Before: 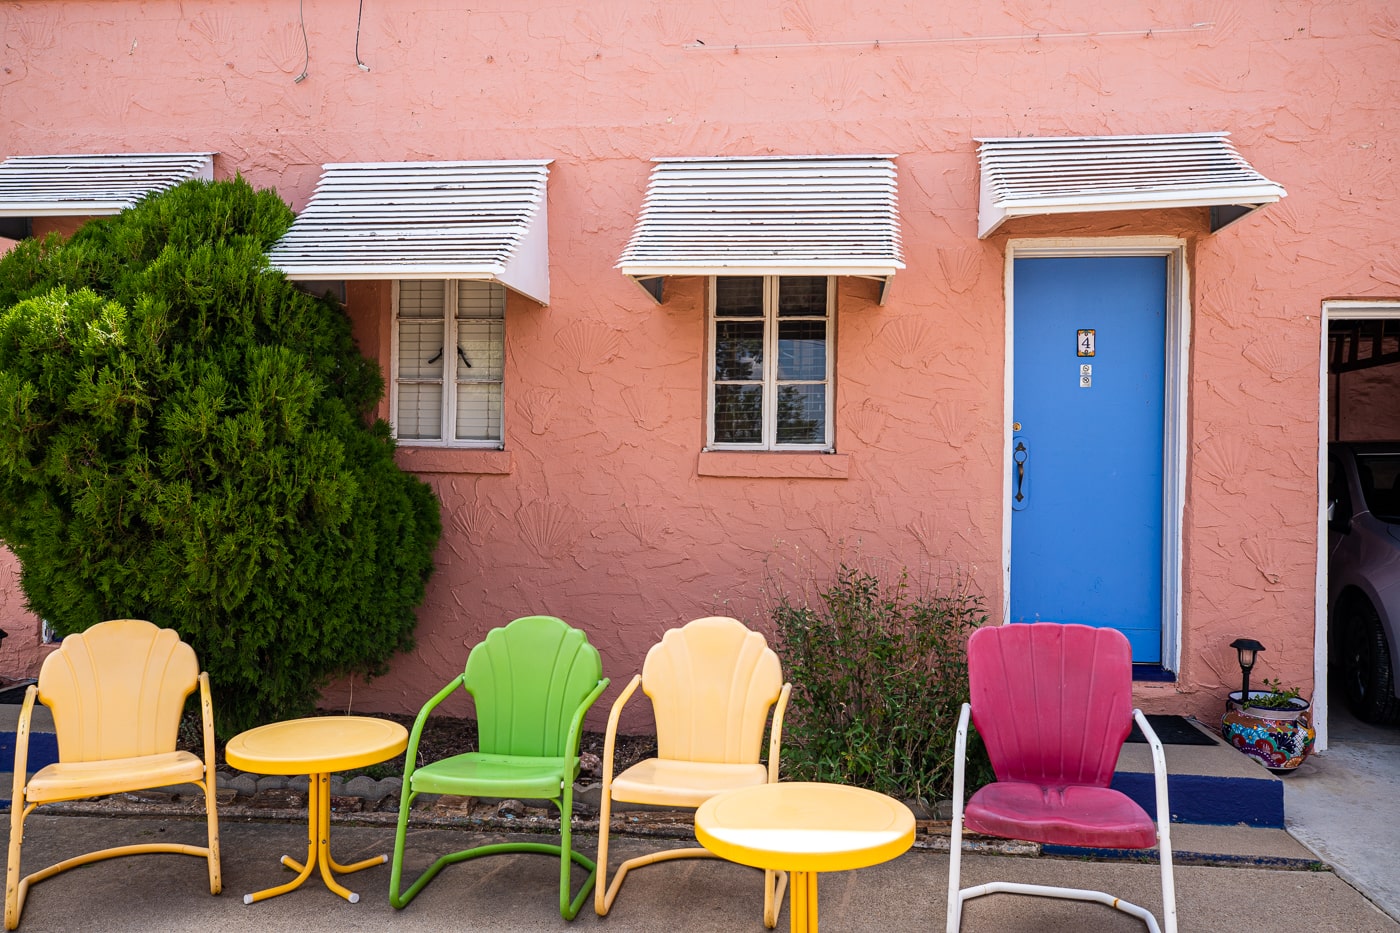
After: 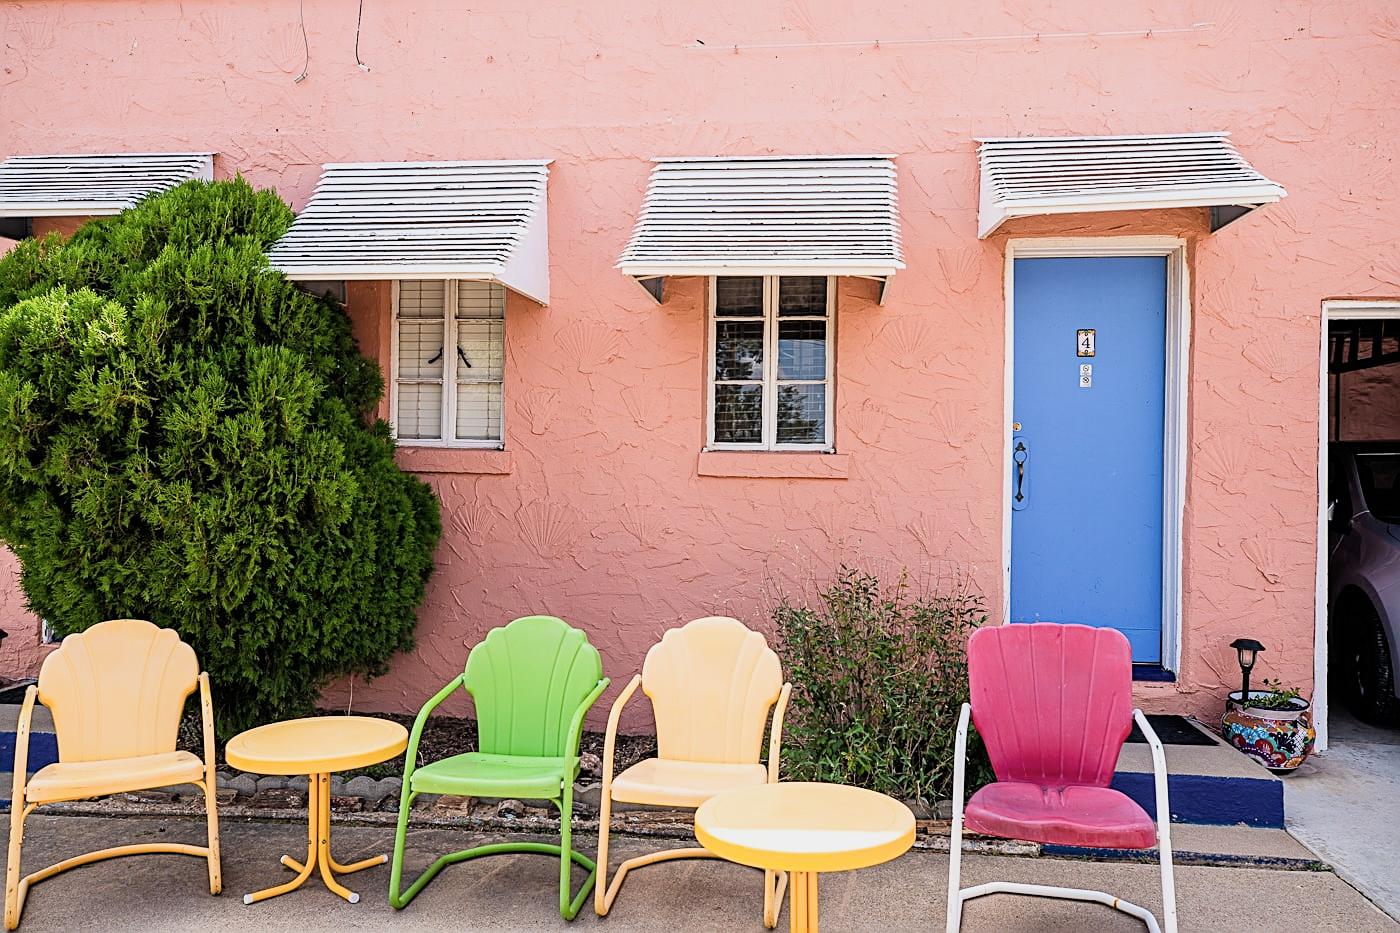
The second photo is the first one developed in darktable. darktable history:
sharpen: amount 0.554
contrast brightness saturation: saturation -0.058
exposure: black level correction 0, exposure 0.899 EV, compensate exposure bias true, compensate highlight preservation false
filmic rgb: black relative exposure -7.65 EV, white relative exposure 4.56 EV, hardness 3.61, contrast 0.99
